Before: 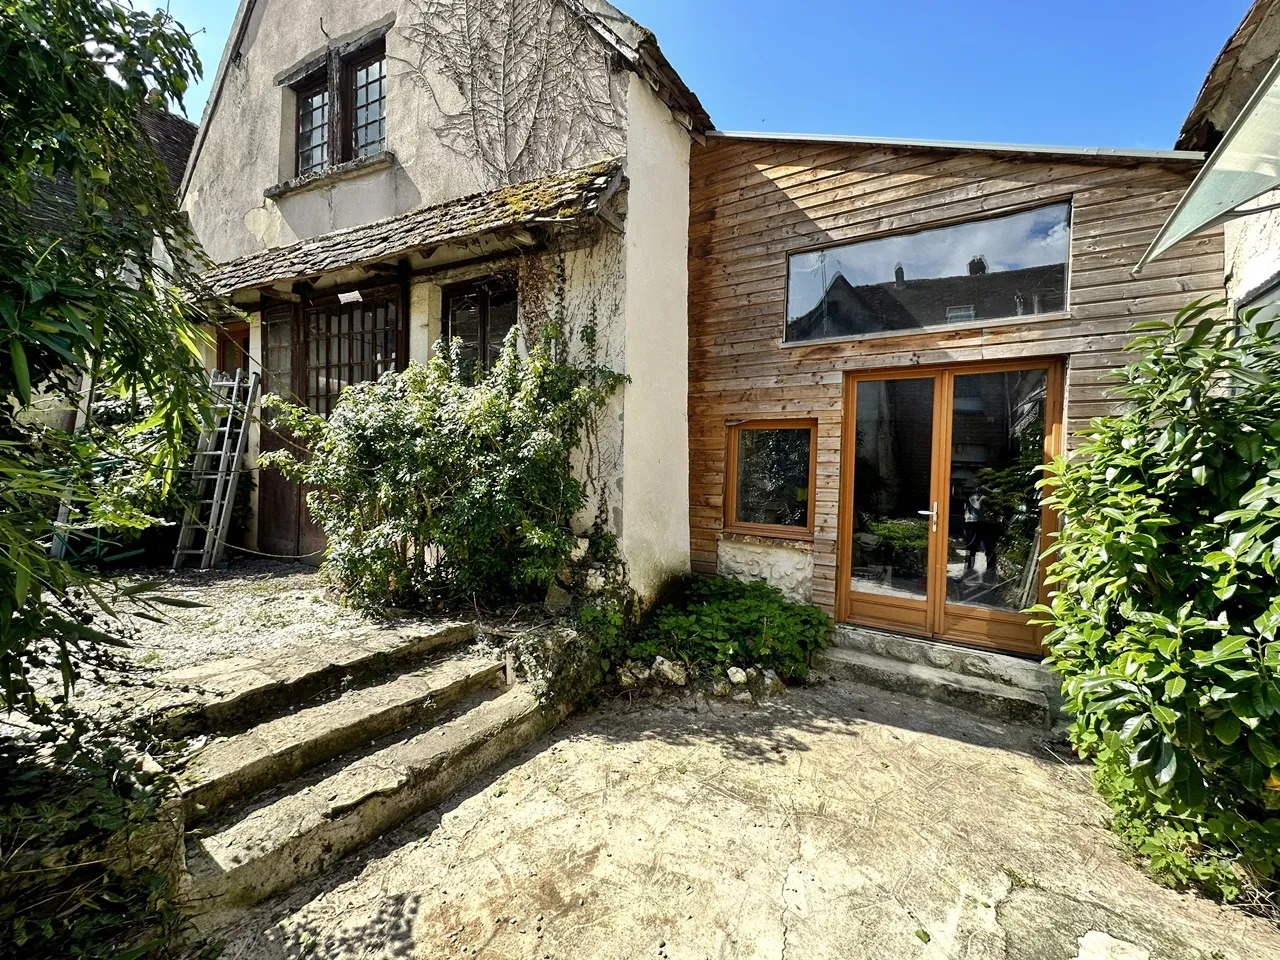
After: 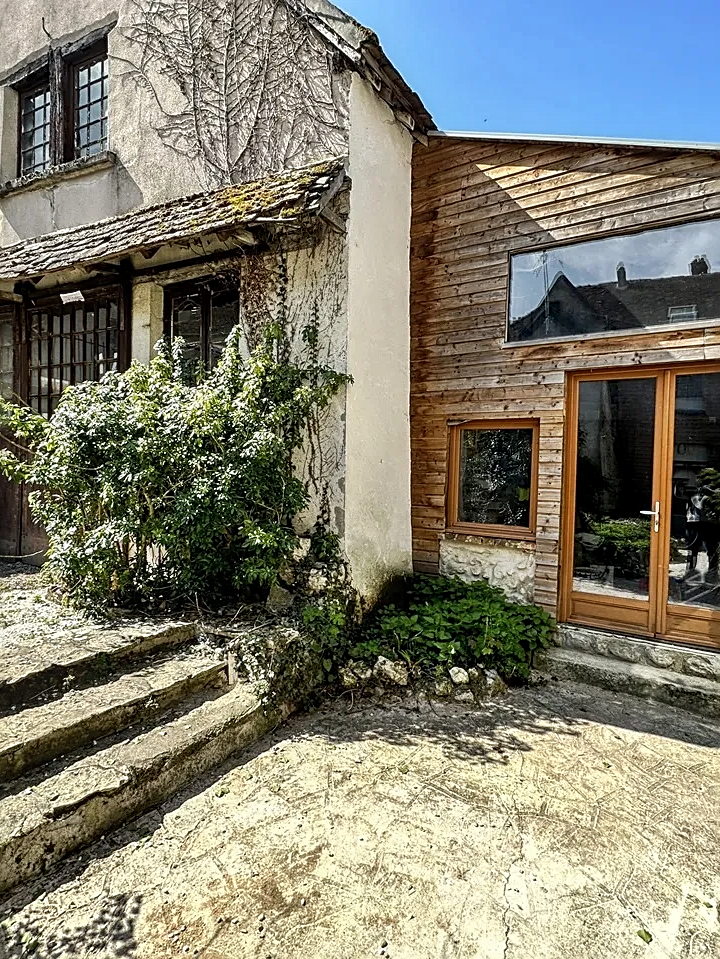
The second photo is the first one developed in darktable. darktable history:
contrast brightness saturation: contrast 0.048
local contrast: detail 130%
crop: left 21.735%, right 22.006%, bottom 0.014%
sharpen: on, module defaults
